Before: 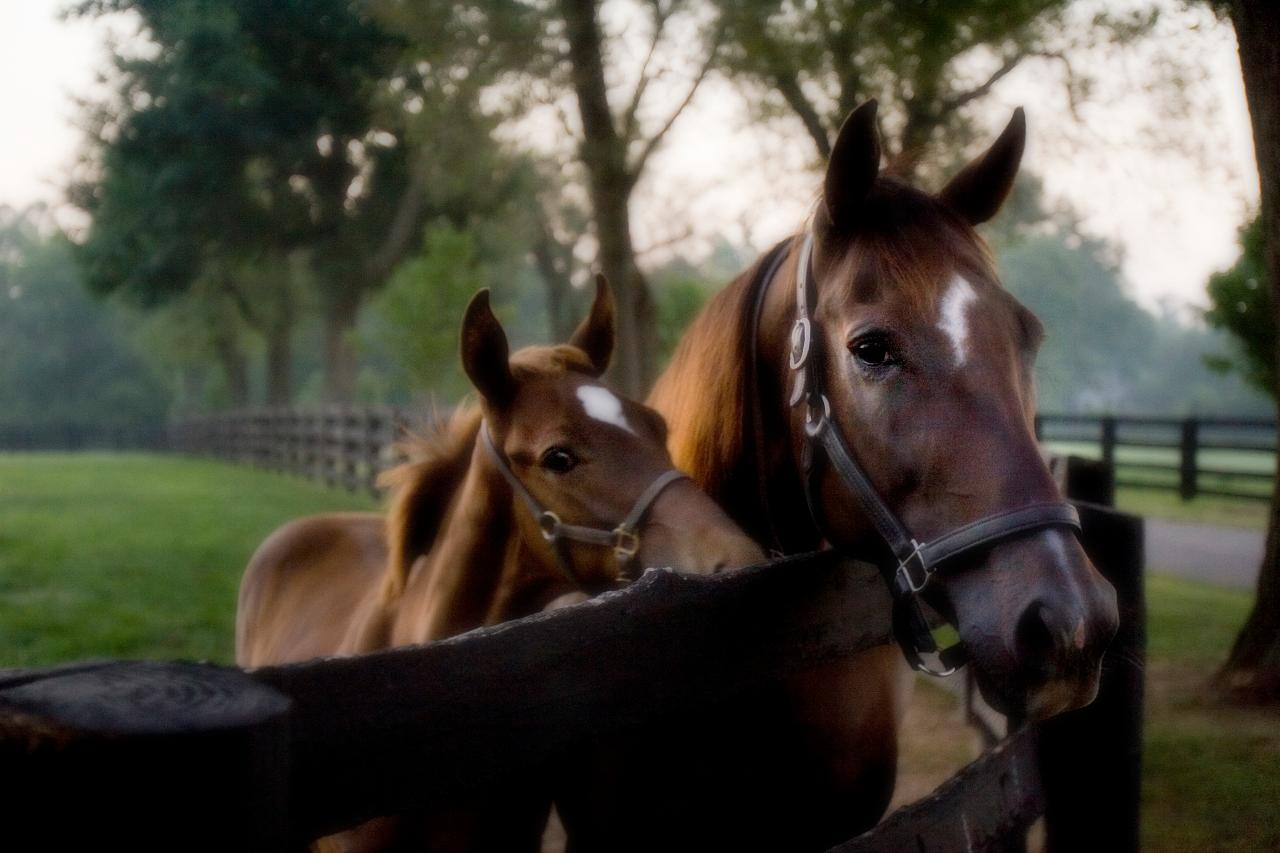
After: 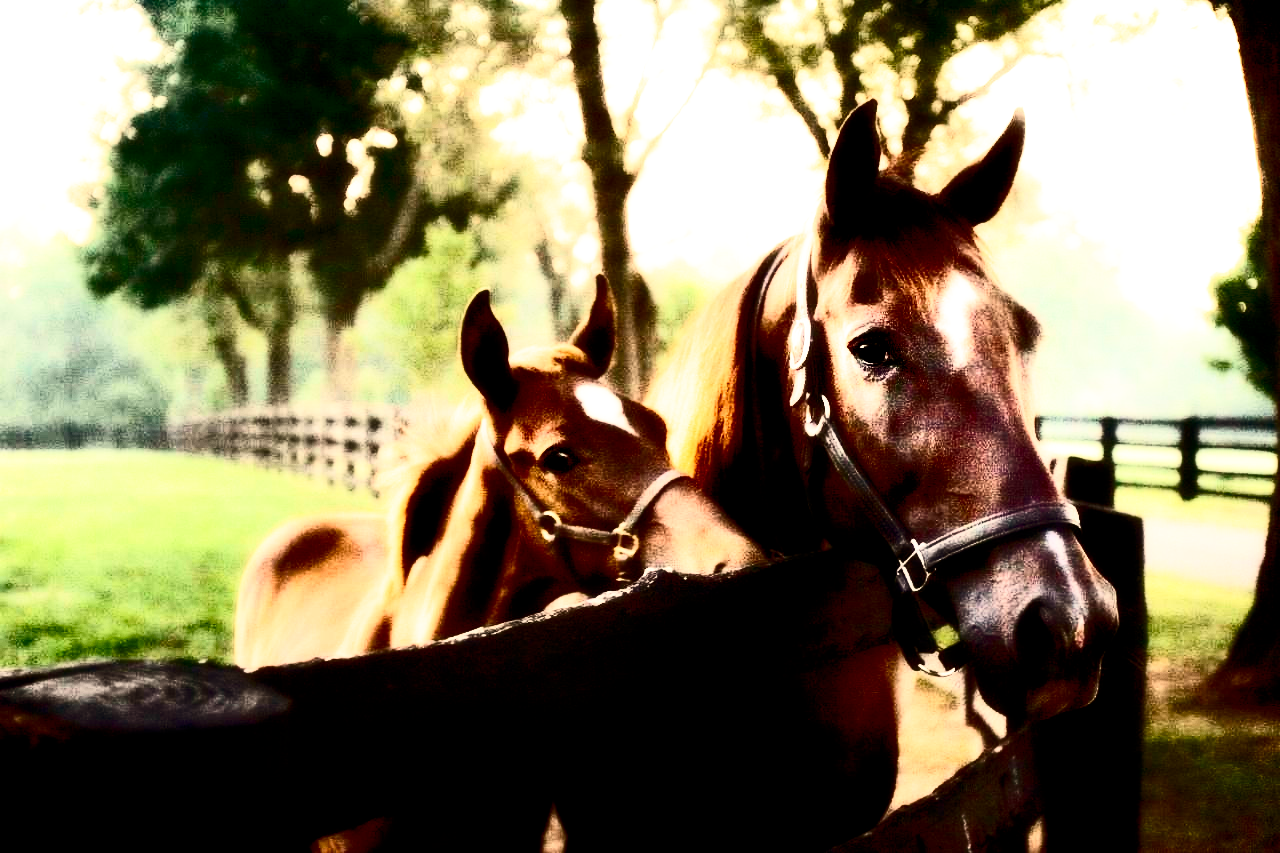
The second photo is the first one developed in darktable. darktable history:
filmic rgb: middle gray luminance 10%, black relative exposure -8.61 EV, white relative exposure 3.3 EV, threshold 6 EV, target black luminance 0%, hardness 5.2, latitude 44.69%, contrast 1.302, highlights saturation mix 5%, shadows ↔ highlights balance 24.64%, add noise in highlights 0, preserve chrominance no, color science v3 (2019), use custom middle-gray values true, iterations of high-quality reconstruction 0, contrast in highlights soft, enable highlight reconstruction true
white balance: red 1.123, blue 0.83
exposure: black level correction 0, exposure 0.7 EV, compensate exposure bias true, compensate highlight preservation false
contrast brightness saturation: contrast 0.93, brightness 0.2
